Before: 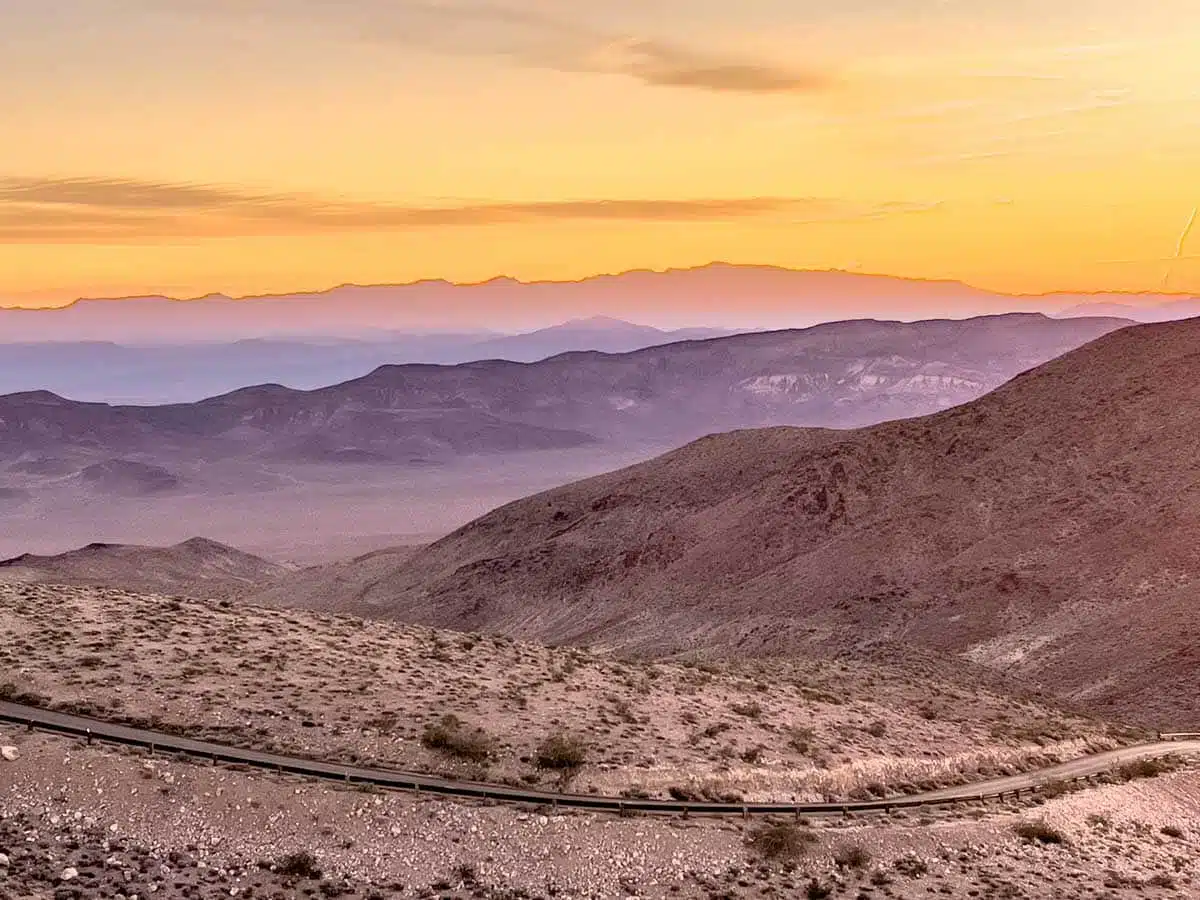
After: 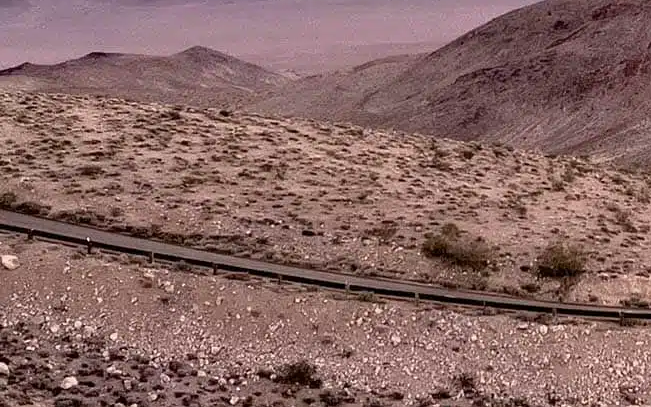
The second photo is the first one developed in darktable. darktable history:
crop and rotate: top 54.621%, right 45.743%, bottom 0.144%
